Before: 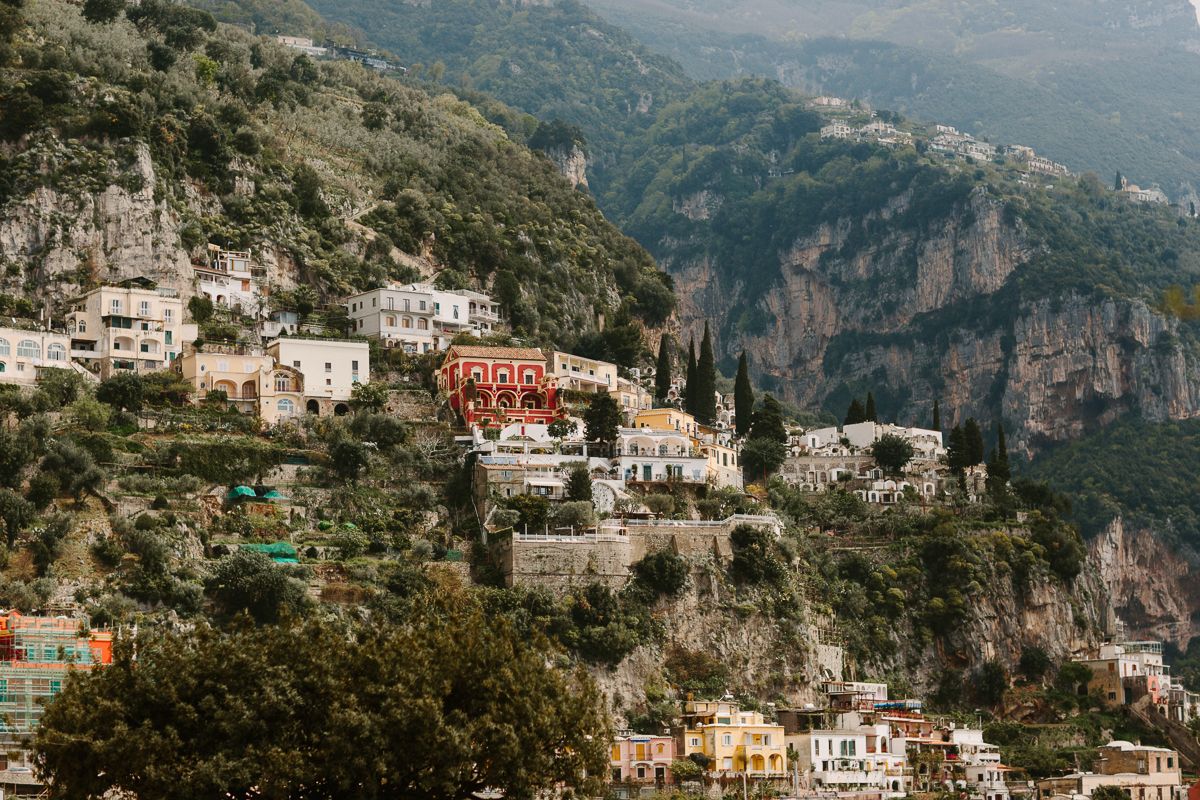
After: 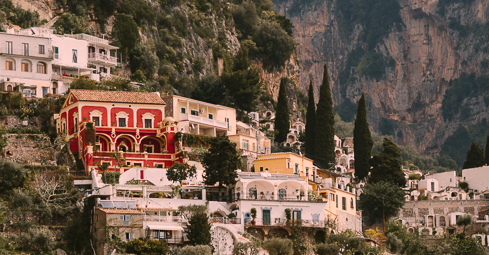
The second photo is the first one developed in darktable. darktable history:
exposure: exposure -0.04 EV, compensate exposure bias true, compensate highlight preservation false
color correction: highlights a* 12.83, highlights b* 5.53
crop: left 31.753%, top 32.056%, right 27.482%, bottom 36.057%
